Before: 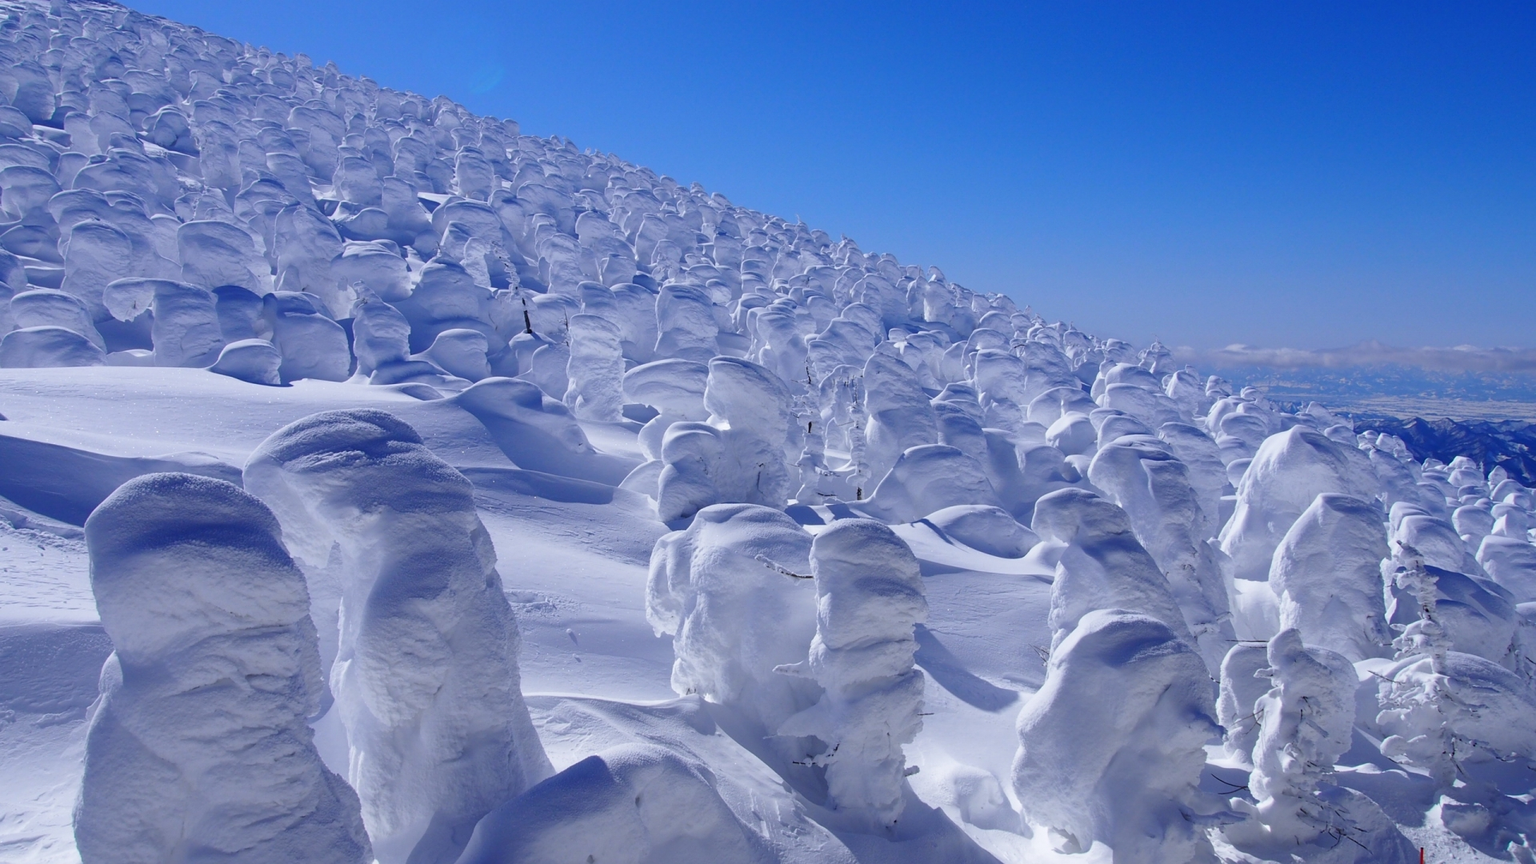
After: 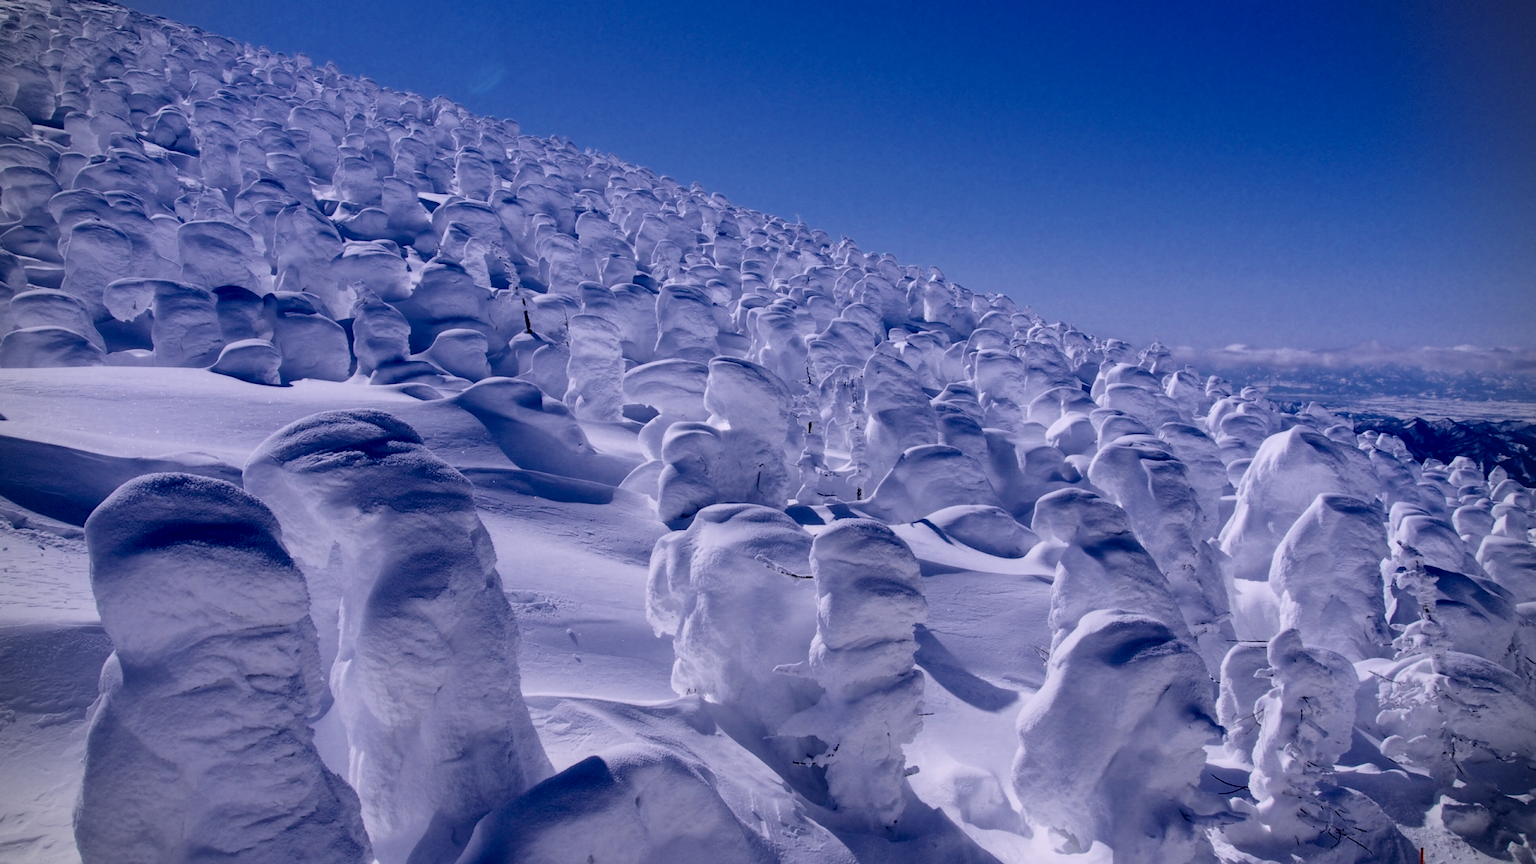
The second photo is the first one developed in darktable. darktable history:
local contrast: shadows 185%, detail 225%
vignetting: dithering 8-bit output, unbound false
white balance: red 1.066, blue 1.119
filmic rgb: black relative exposure -14 EV, white relative exposure 8 EV, threshold 3 EV, hardness 3.74, latitude 50%, contrast 0.5, color science v5 (2021), contrast in shadows safe, contrast in highlights safe, enable highlight reconstruction true
